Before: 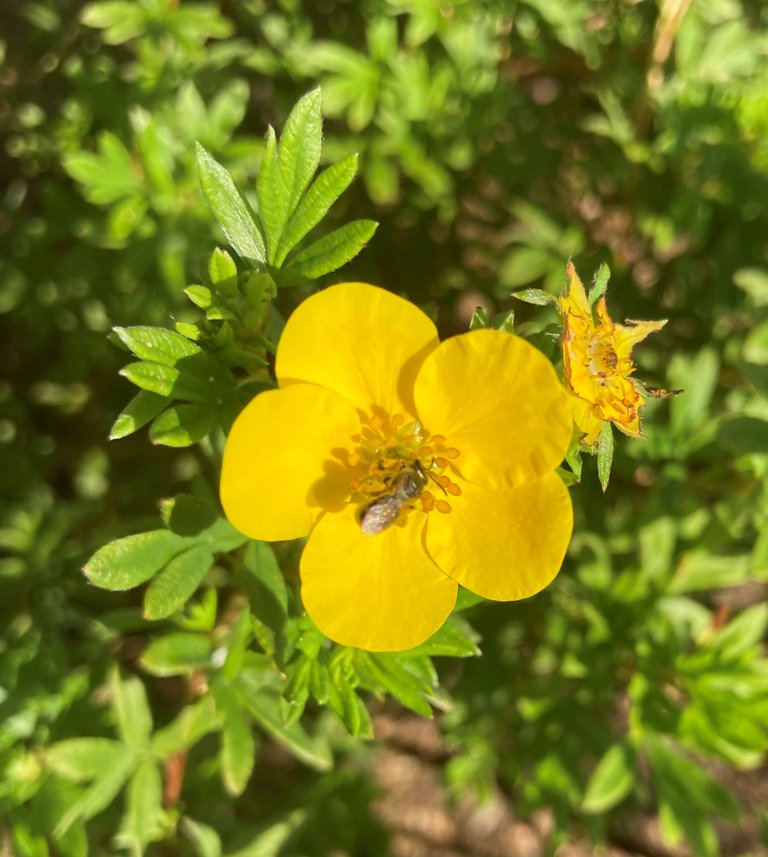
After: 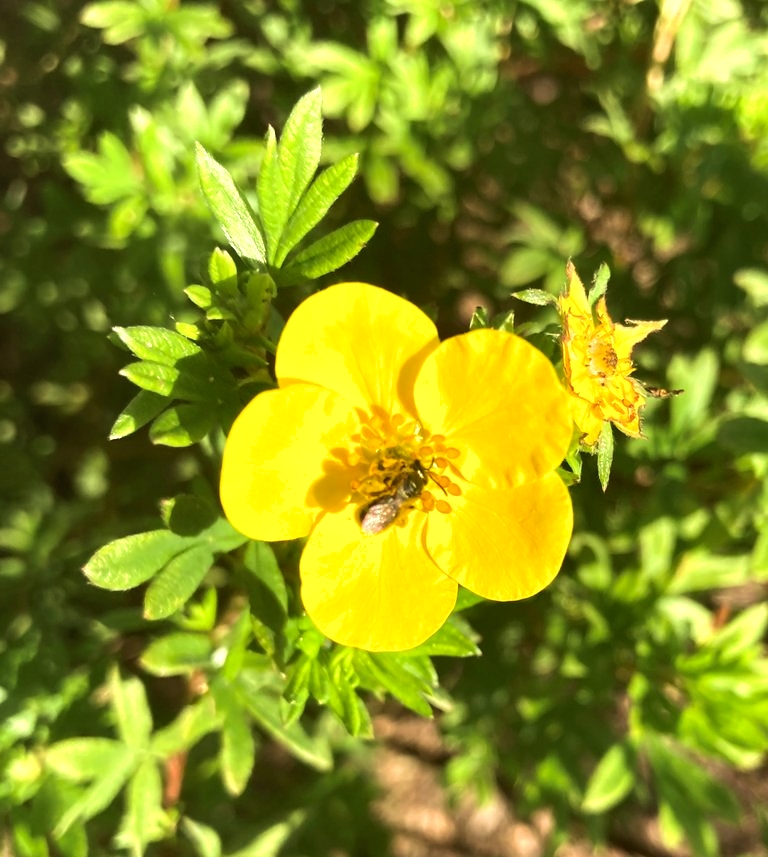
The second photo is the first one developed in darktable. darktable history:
shadows and highlights: soften with gaussian
velvia: on, module defaults
tone equalizer: -8 EV 0 EV, -7 EV -0.001 EV, -6 EV 0.002 EV, -5 EV -0.044 EV, -4 EV -0.094 EV, -3 EV -0.144 EV, -2 EV 0.248 EV, -1 EV 0.725 EV, +0 EV 0.495 EV
